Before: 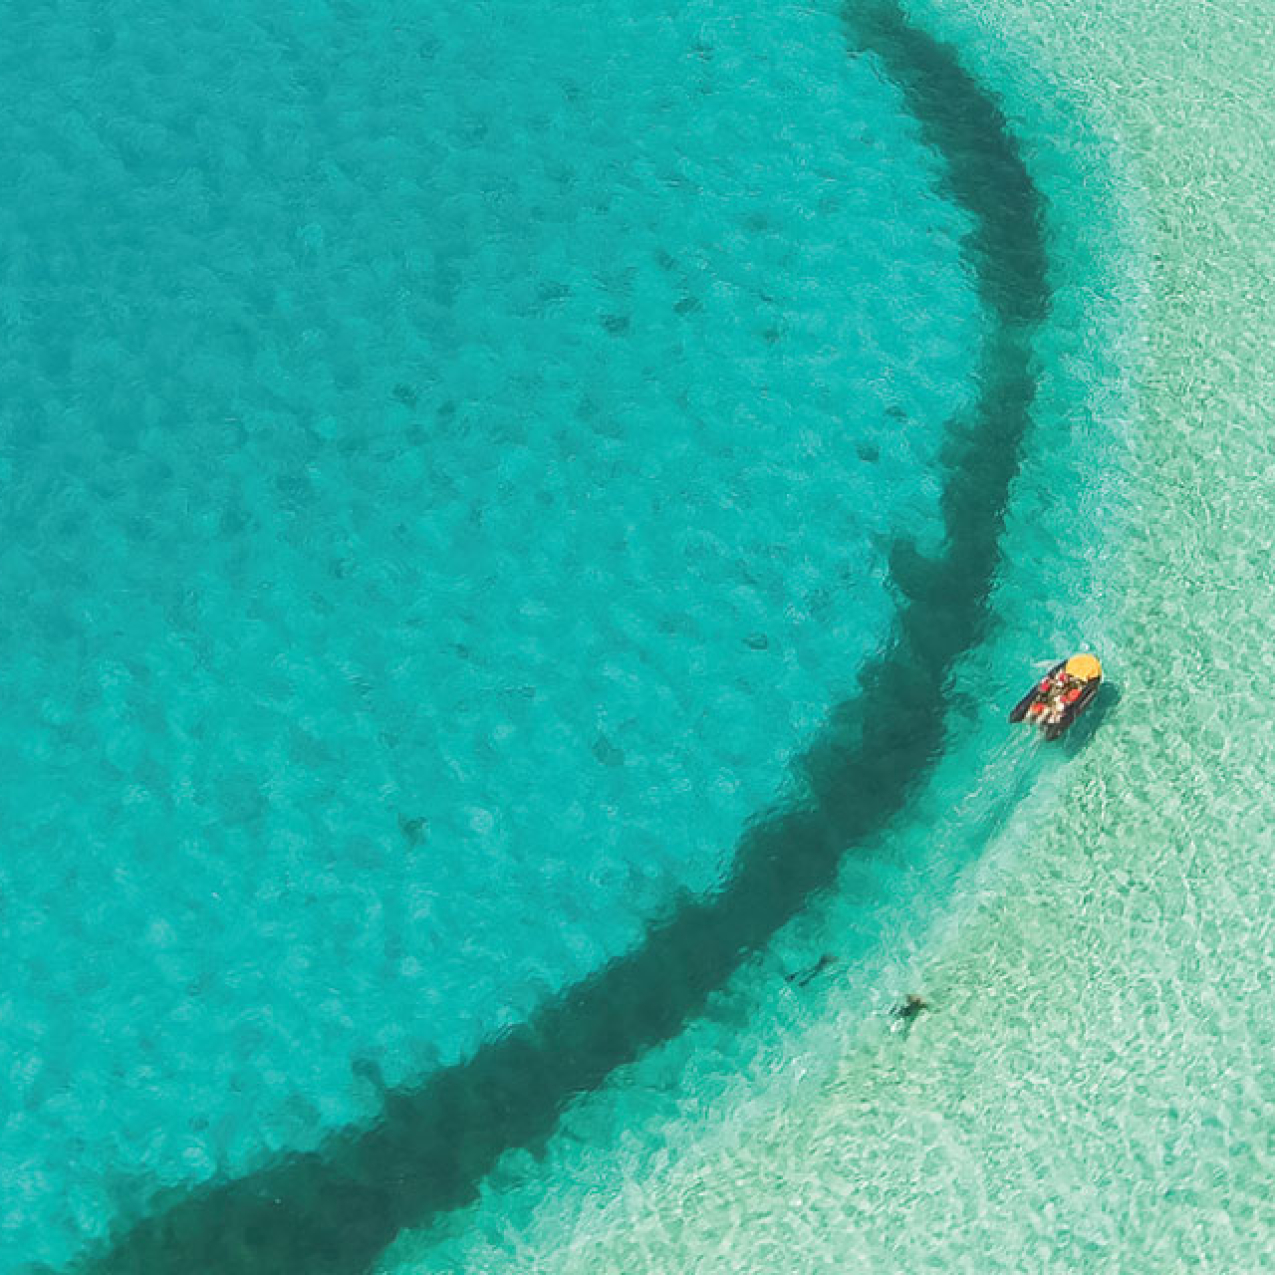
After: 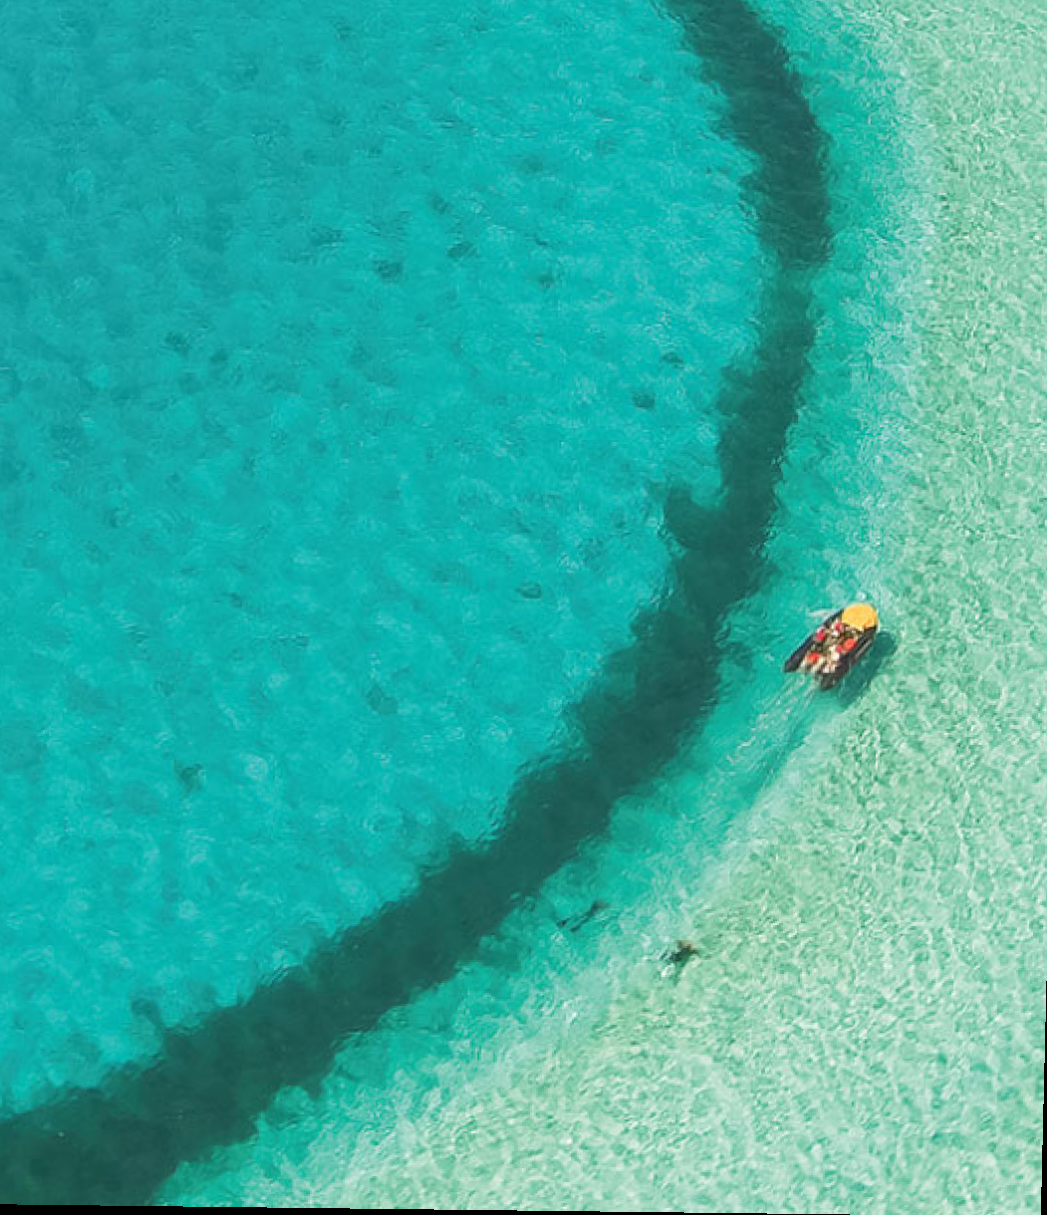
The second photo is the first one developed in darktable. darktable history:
crop and rotate: left 17.959%, top 5.771%, right 1.742%
rotate and perspective: lens shift (vertical) 0.048, lens shift (horizontal) -0.024, automatic cropping off
